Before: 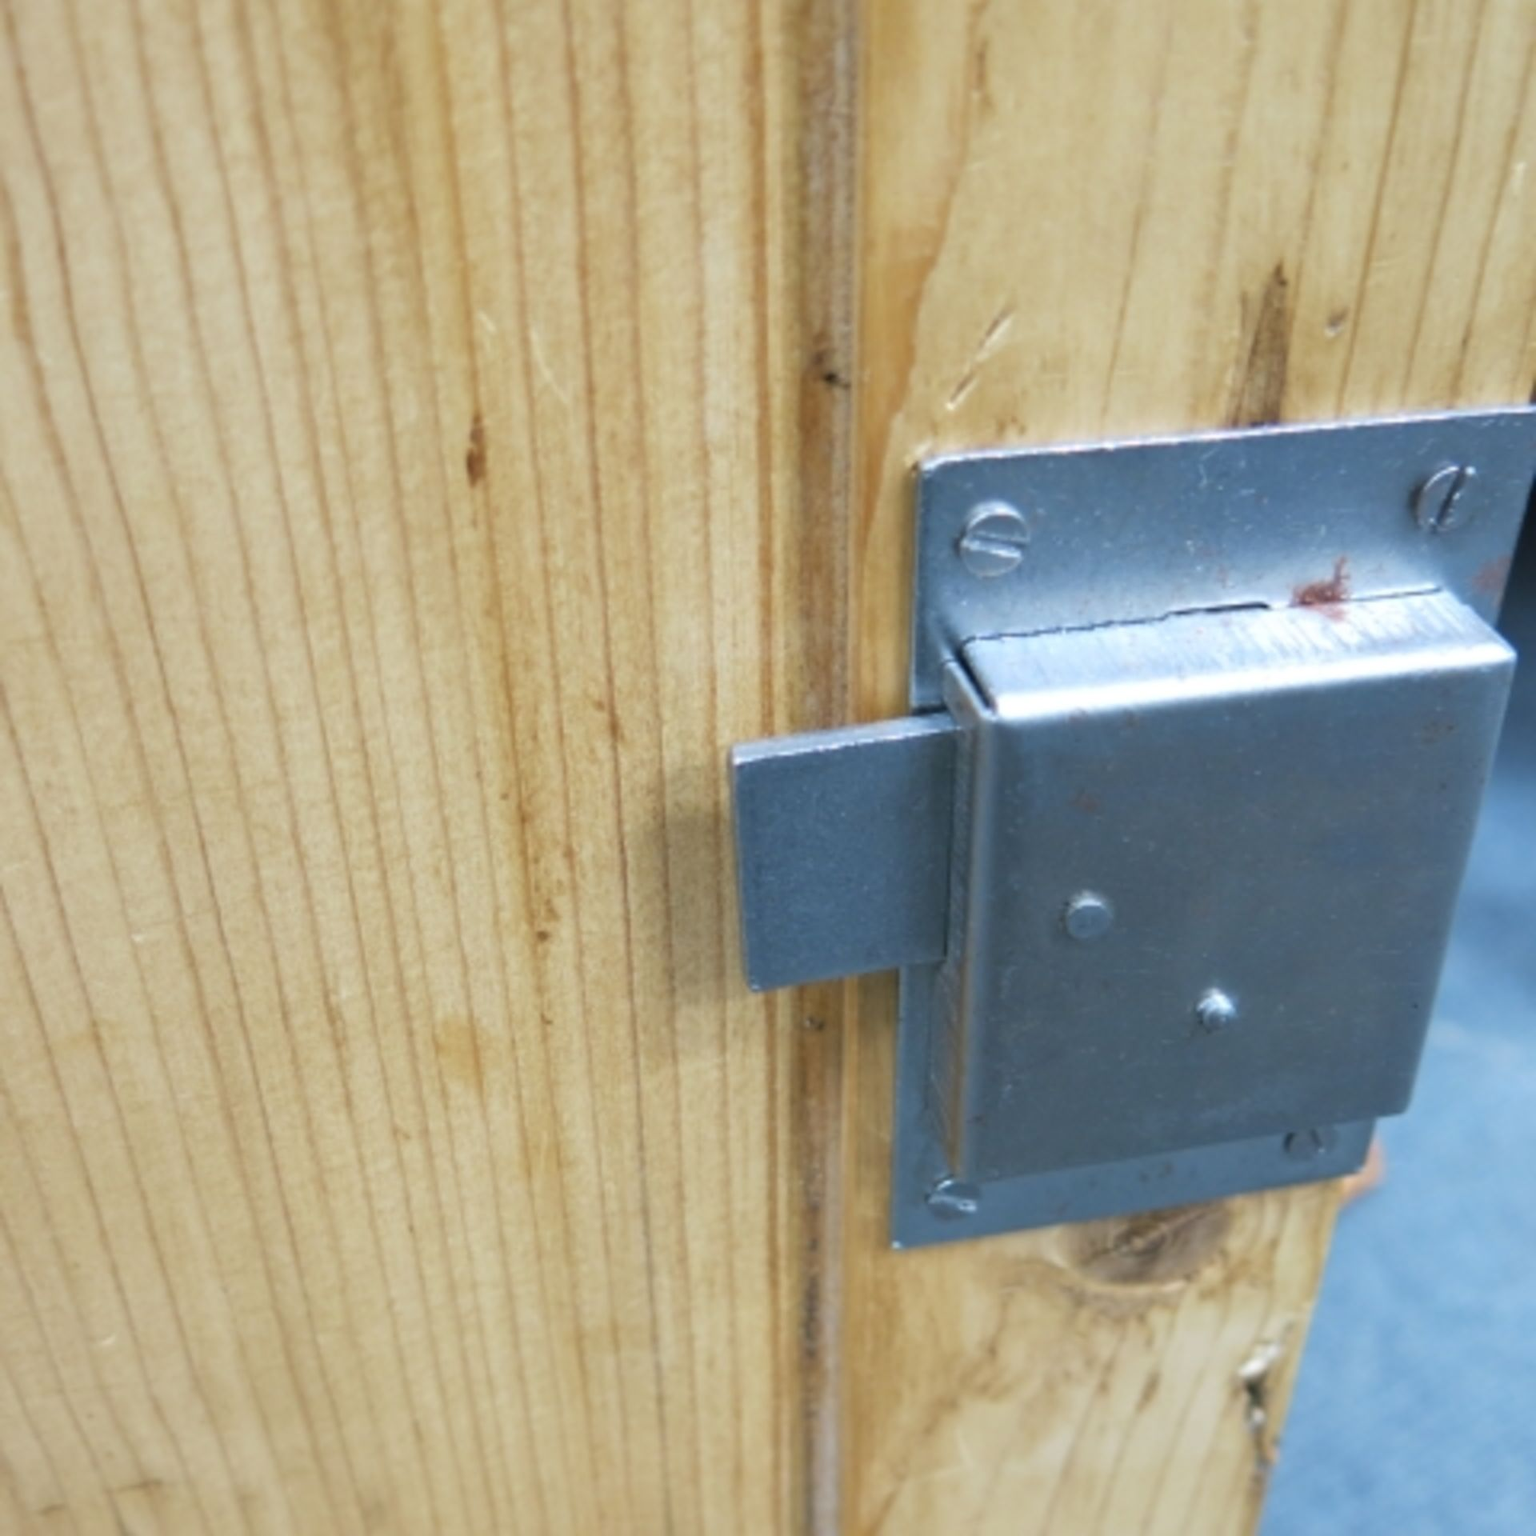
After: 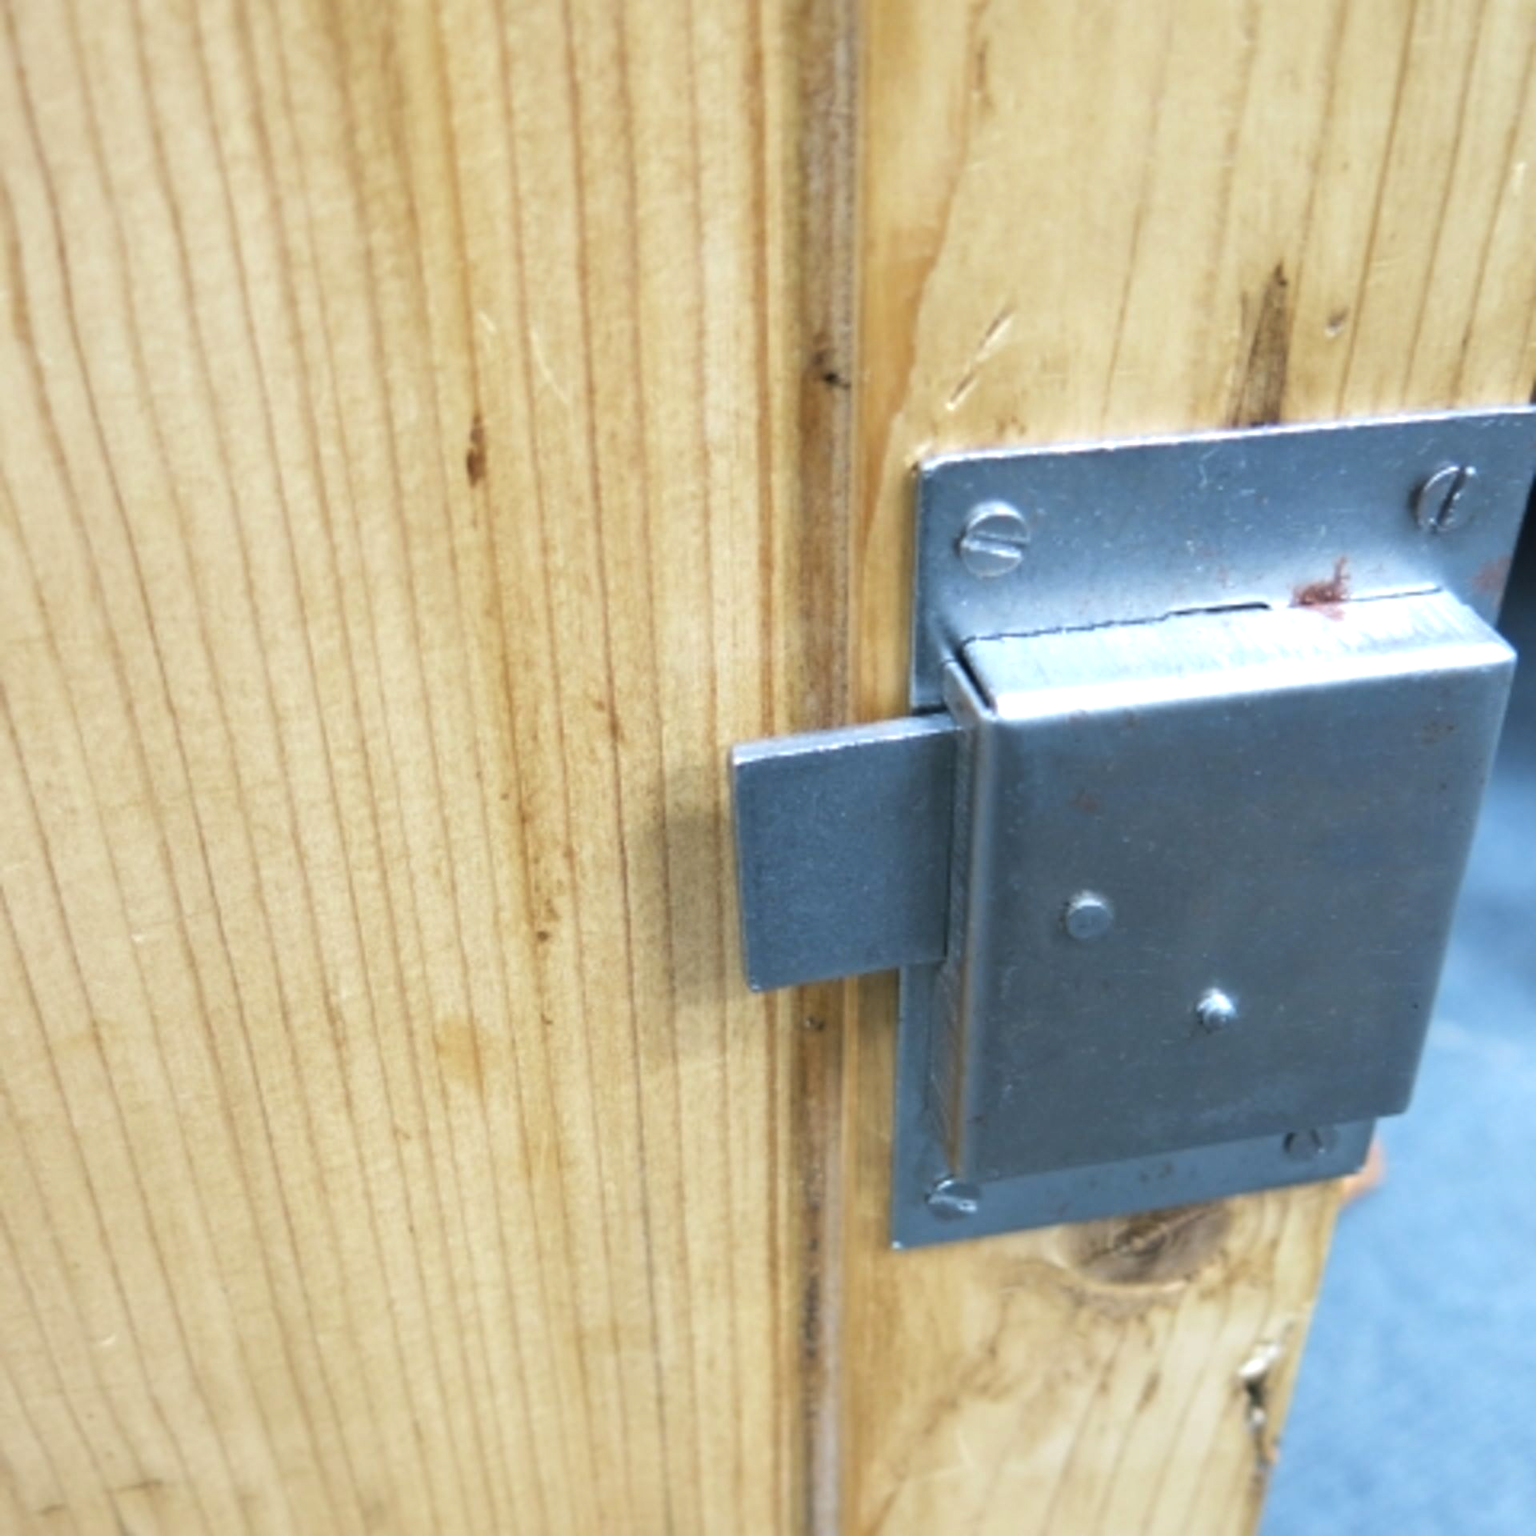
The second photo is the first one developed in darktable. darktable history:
tone equalizer: -8 EV -0.418 EV, -7 EV -0.412 EV, -6 EV -0.352 EV, -5 EV -0.205 EV, -3 EV 0.235 EV, -2 EV 0.337 EV, -1 EV 0.41 EV, +0 EV 0.42 EV, edges refinement/feathering 500, mask exposure compensation -1.57 EV, preserve details no
